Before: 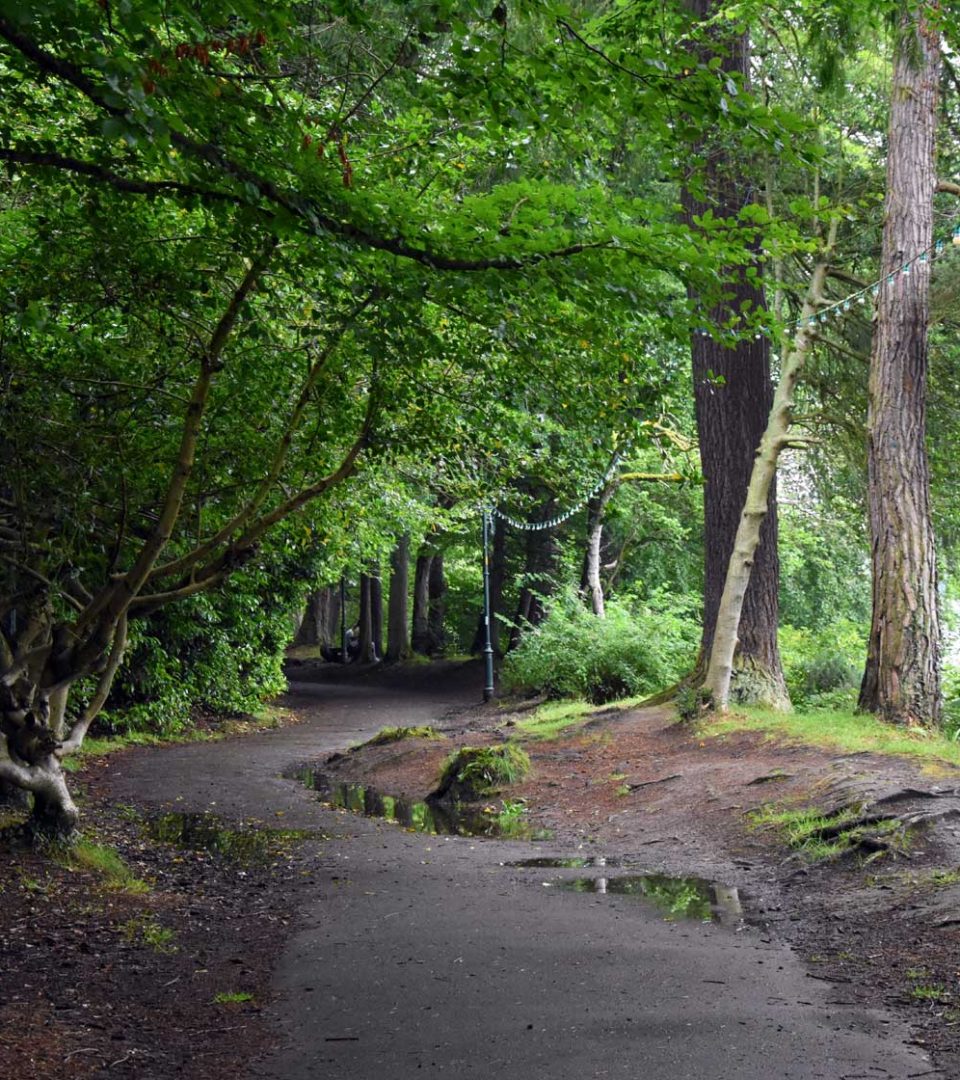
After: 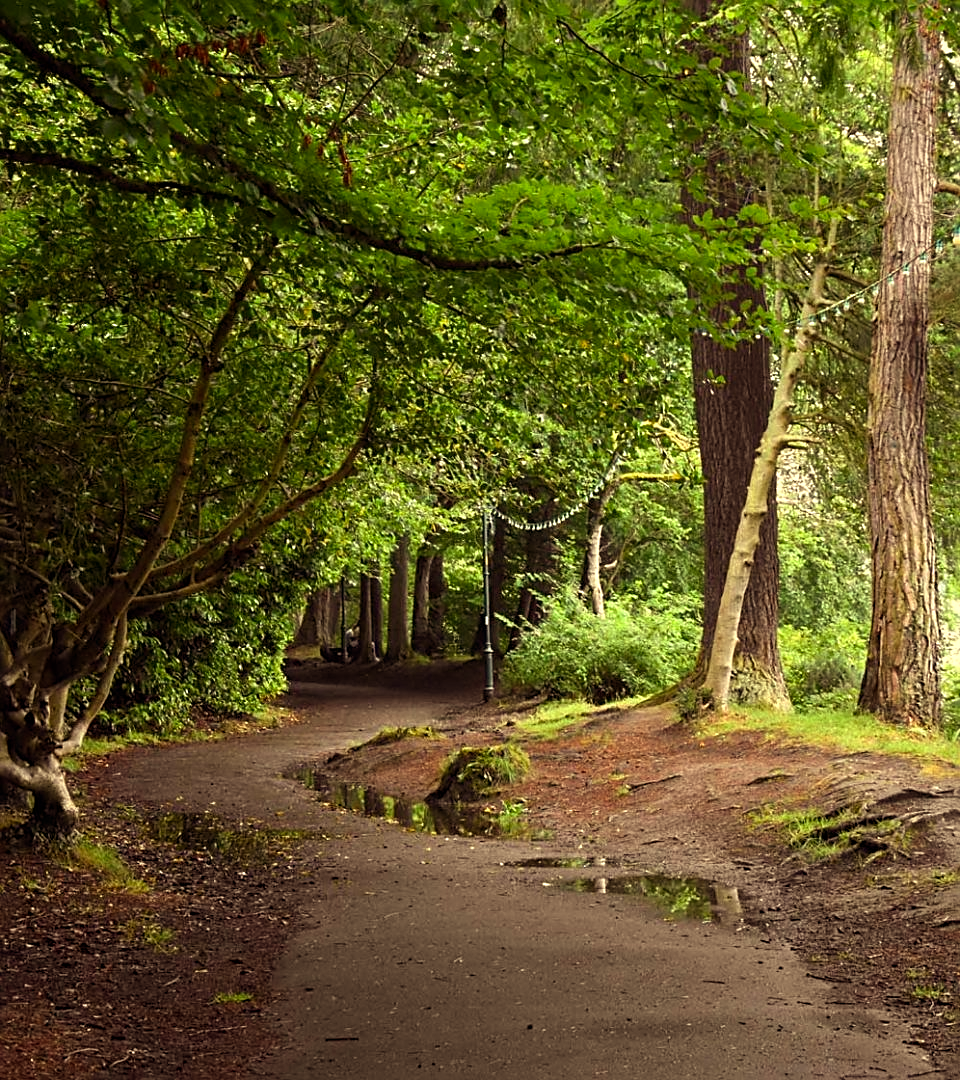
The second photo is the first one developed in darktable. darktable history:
sharpen: amount 0.575
white balance: red 1.08, blue 0.791
rgb levels: mode RGB, independent channels, levels [[0, 0.5, 1], [0, 0.521, 1], [0, 0.536, 1]]
exposure: exposure 0.2 EV, compensate highlight preservation false
